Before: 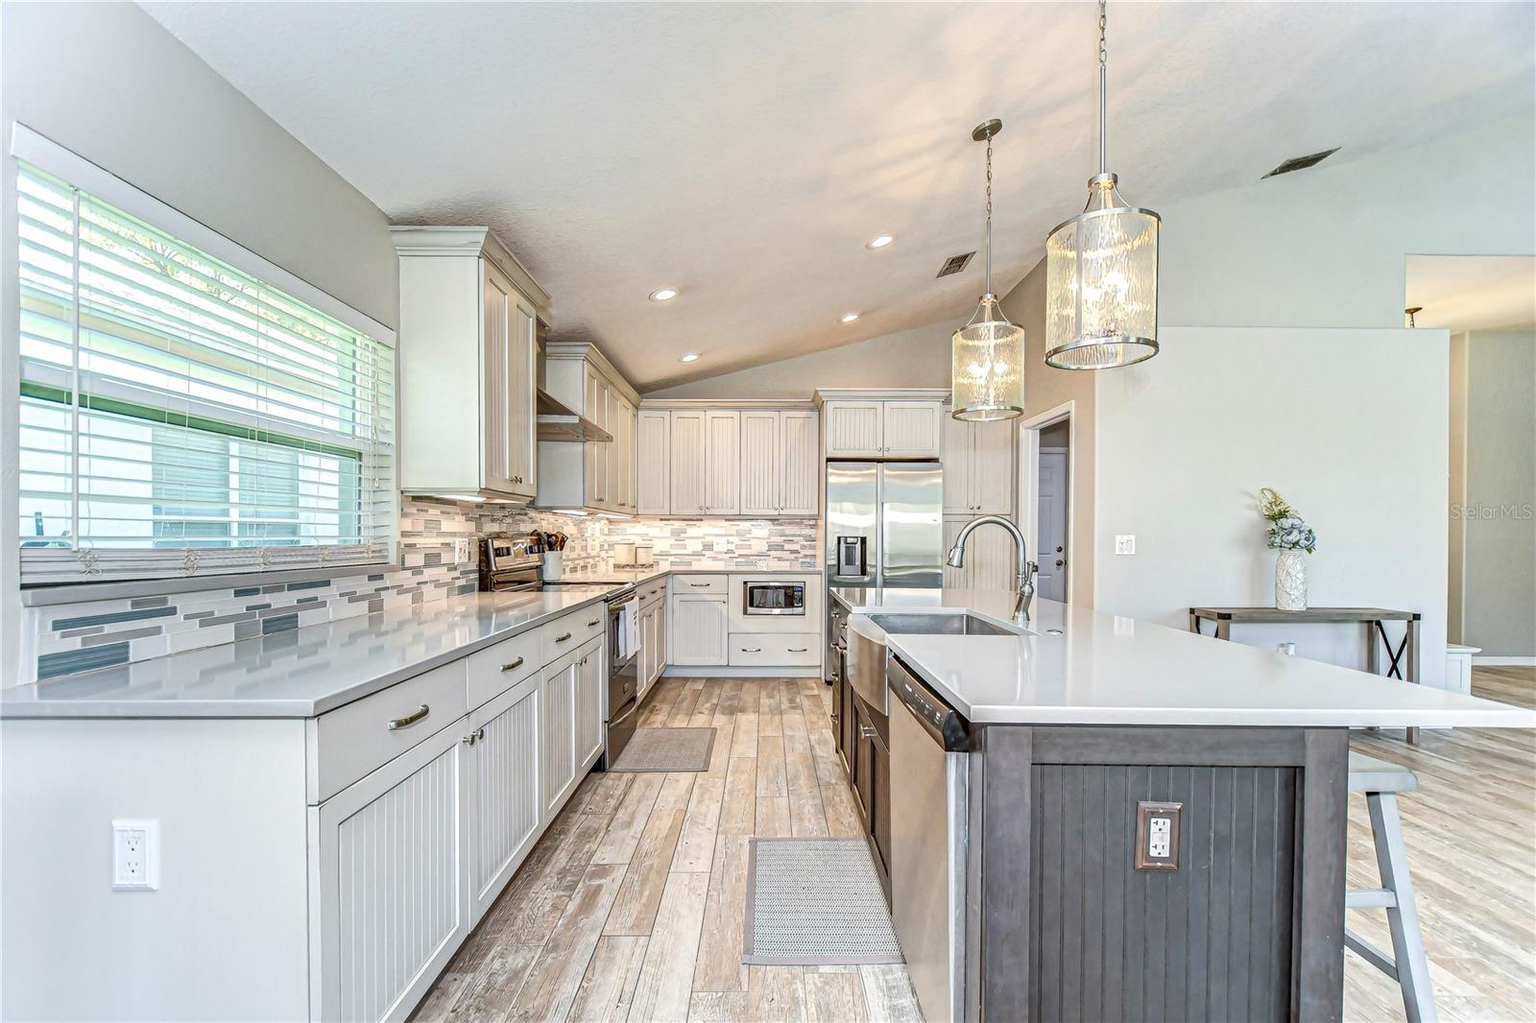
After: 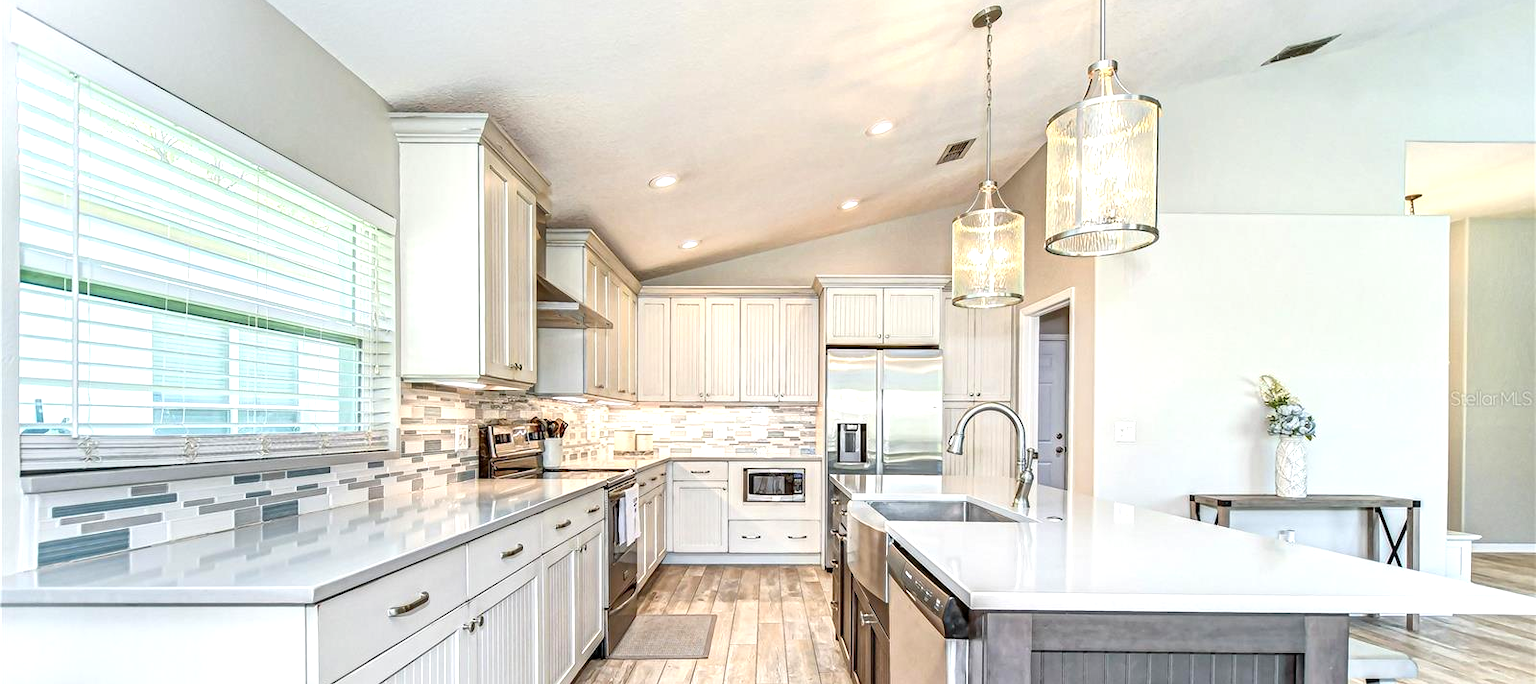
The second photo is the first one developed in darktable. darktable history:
exposure: black level correction 0.001, exposure 0.498 EV, compensate exposure bias true, compensate highlight preservation false
crop: top 11.132%, bottom 21.972%
